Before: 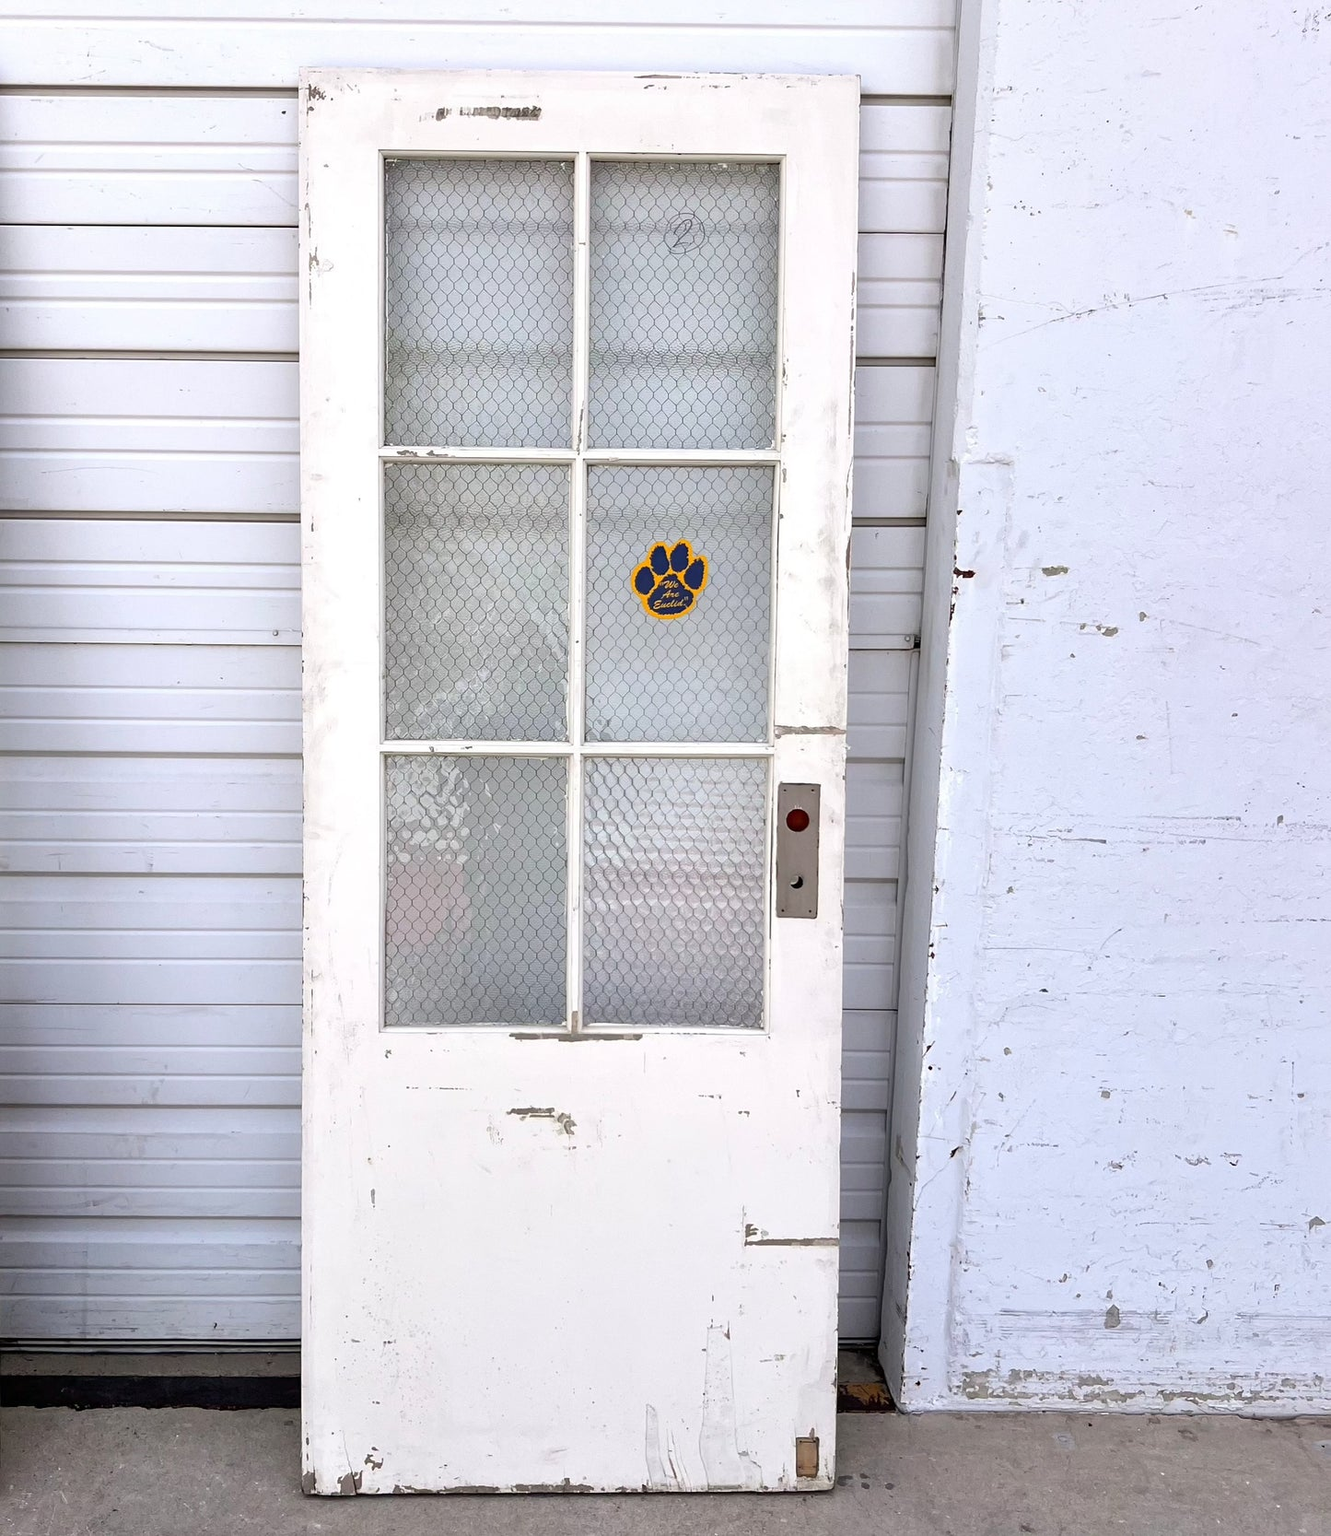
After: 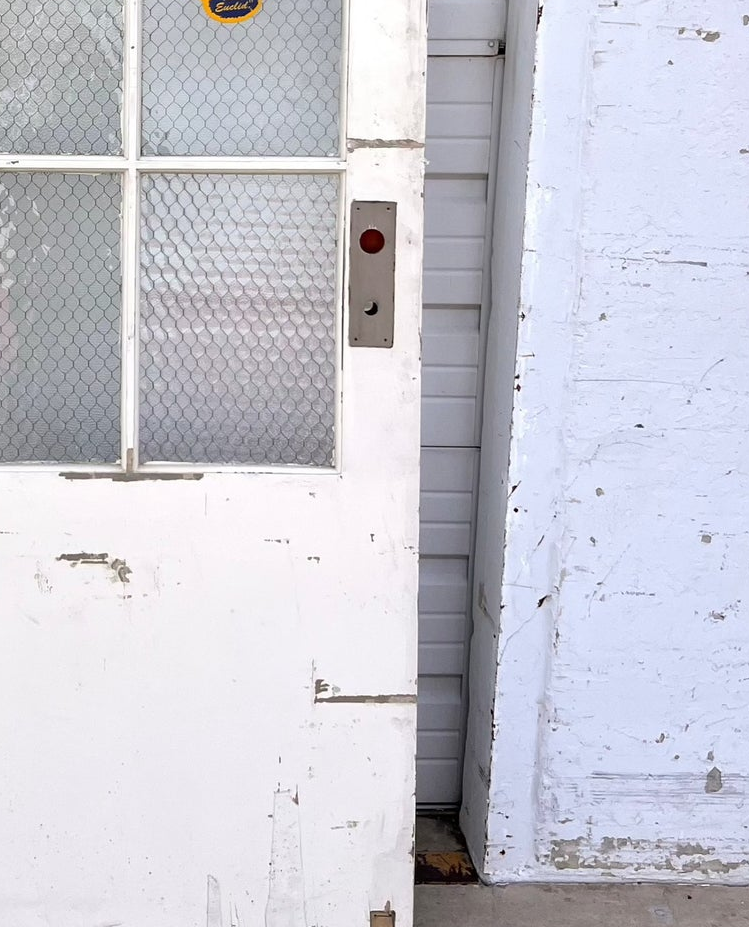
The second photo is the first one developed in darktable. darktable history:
crop: left 34.194%, top 38.984%, right 13.905%, bottom 5.364%
